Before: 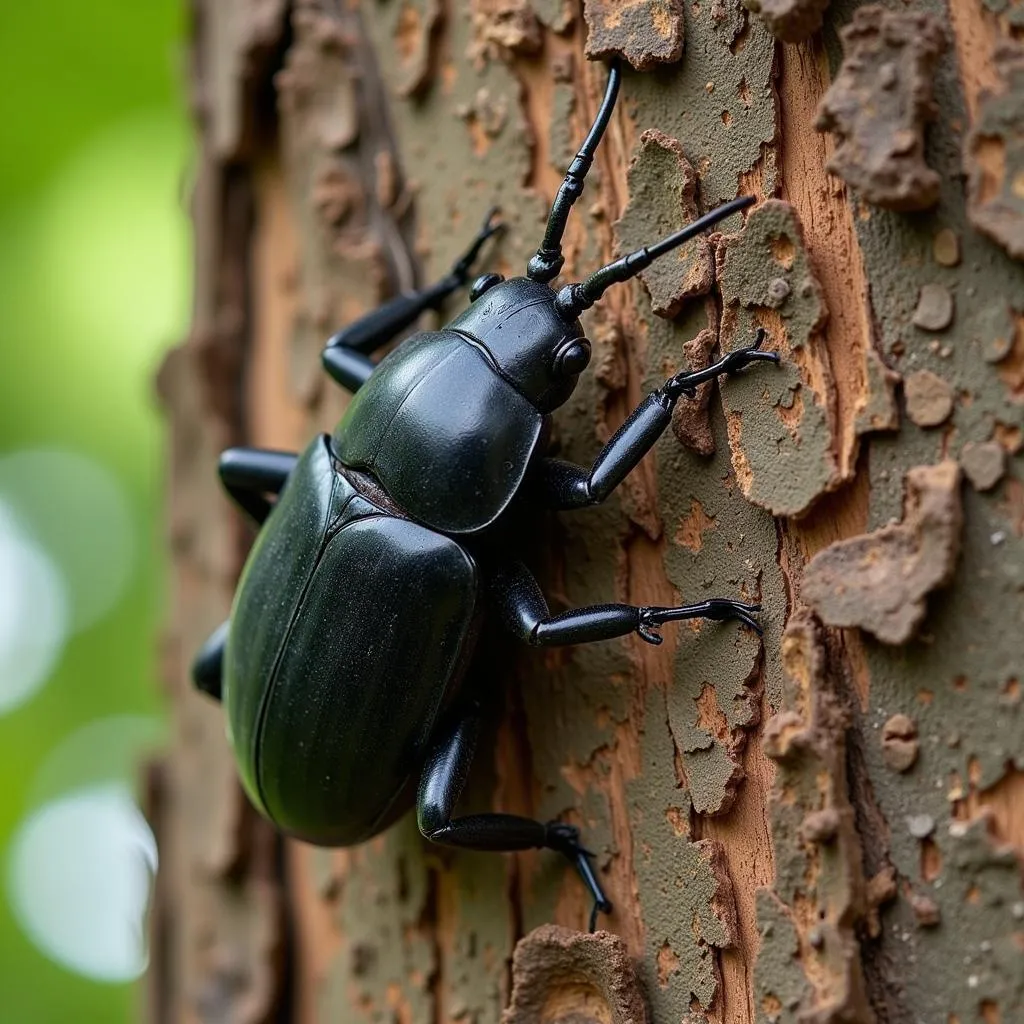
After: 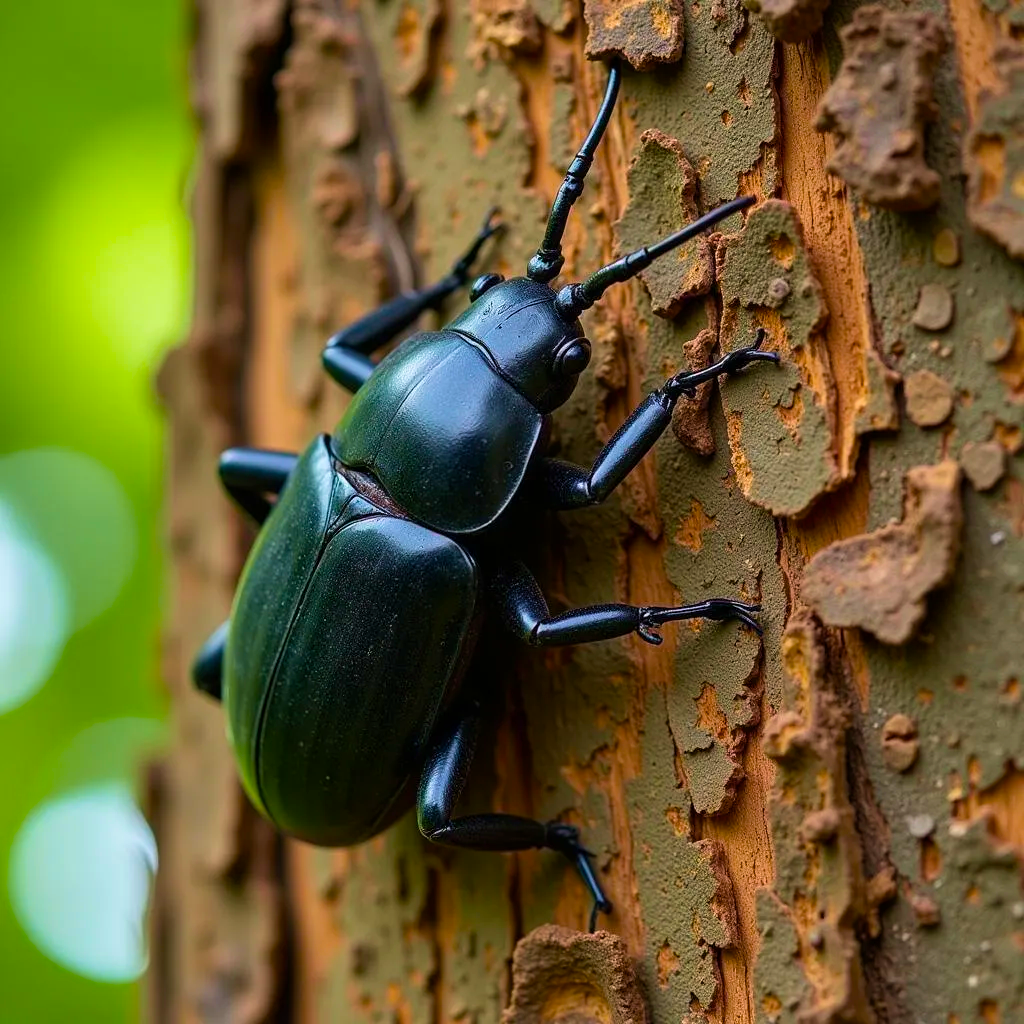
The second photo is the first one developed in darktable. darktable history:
velvia: on, module defaults
color balance rgb: shadows lift › hue 87.1°, linear chroma grading › shadows -3.273%, linear chroma grading › highlights -3.027%, perceptual saturation grading › global saturation 25.422%, global vibrance 40.981%
